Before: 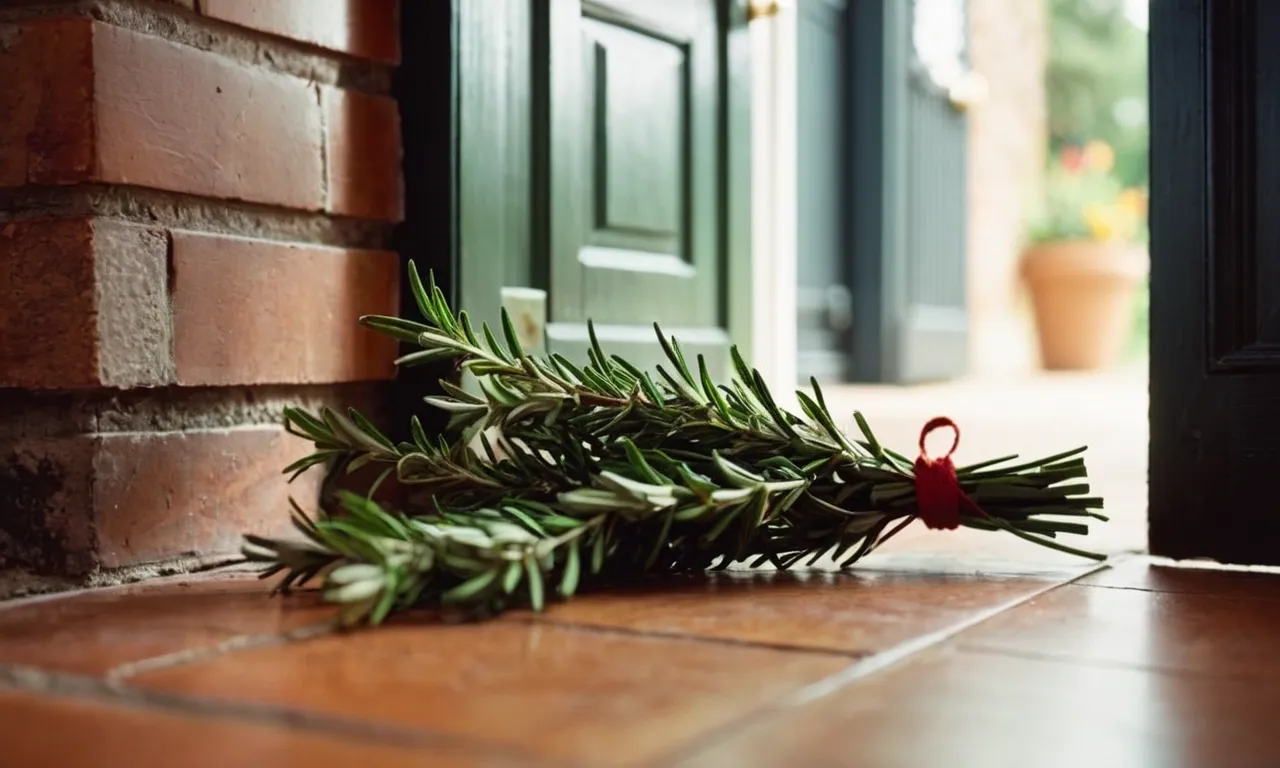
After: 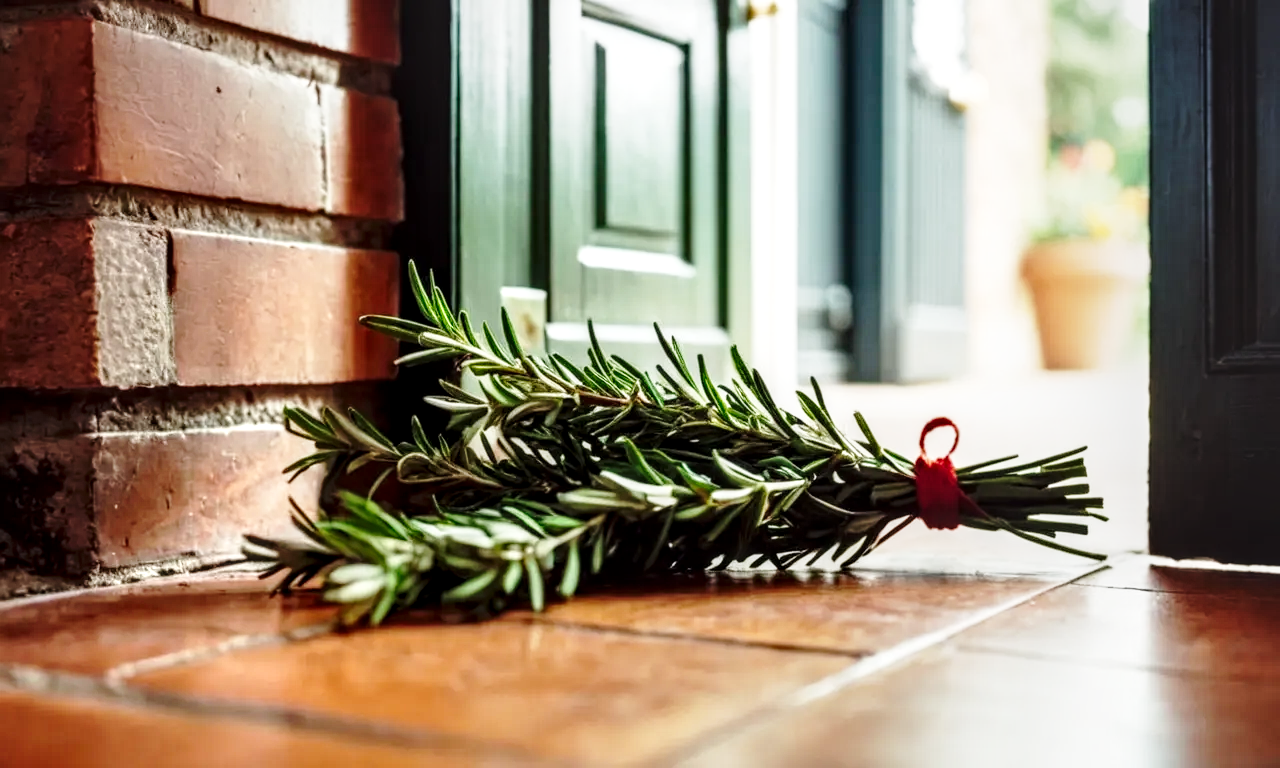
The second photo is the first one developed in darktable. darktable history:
base curve: curves: ch0 [(0, 0) (0.028, 0.03) (0.121, 0.232) (0.46, 0.748) (0.859, 0.968) (1, 1)], preserve colors none
local contrast: detail 150%
